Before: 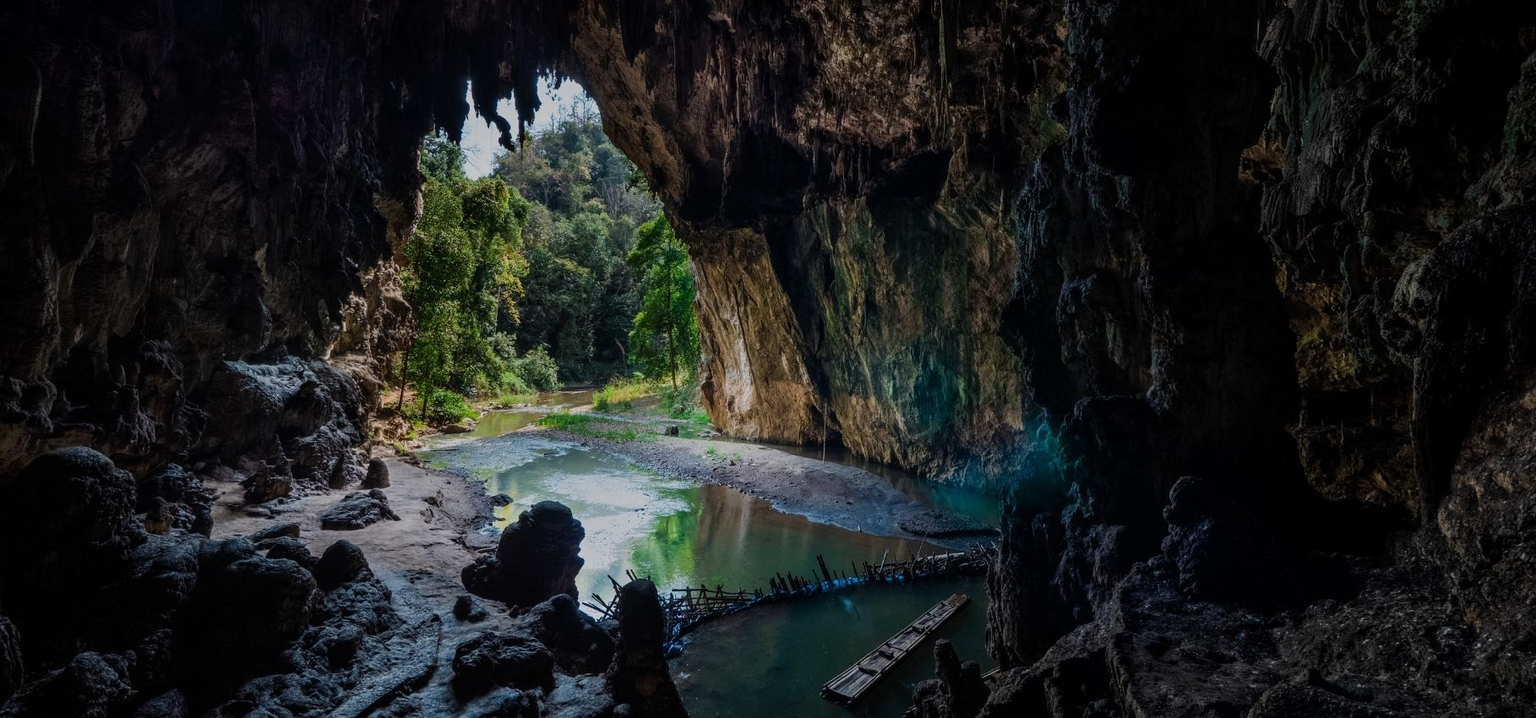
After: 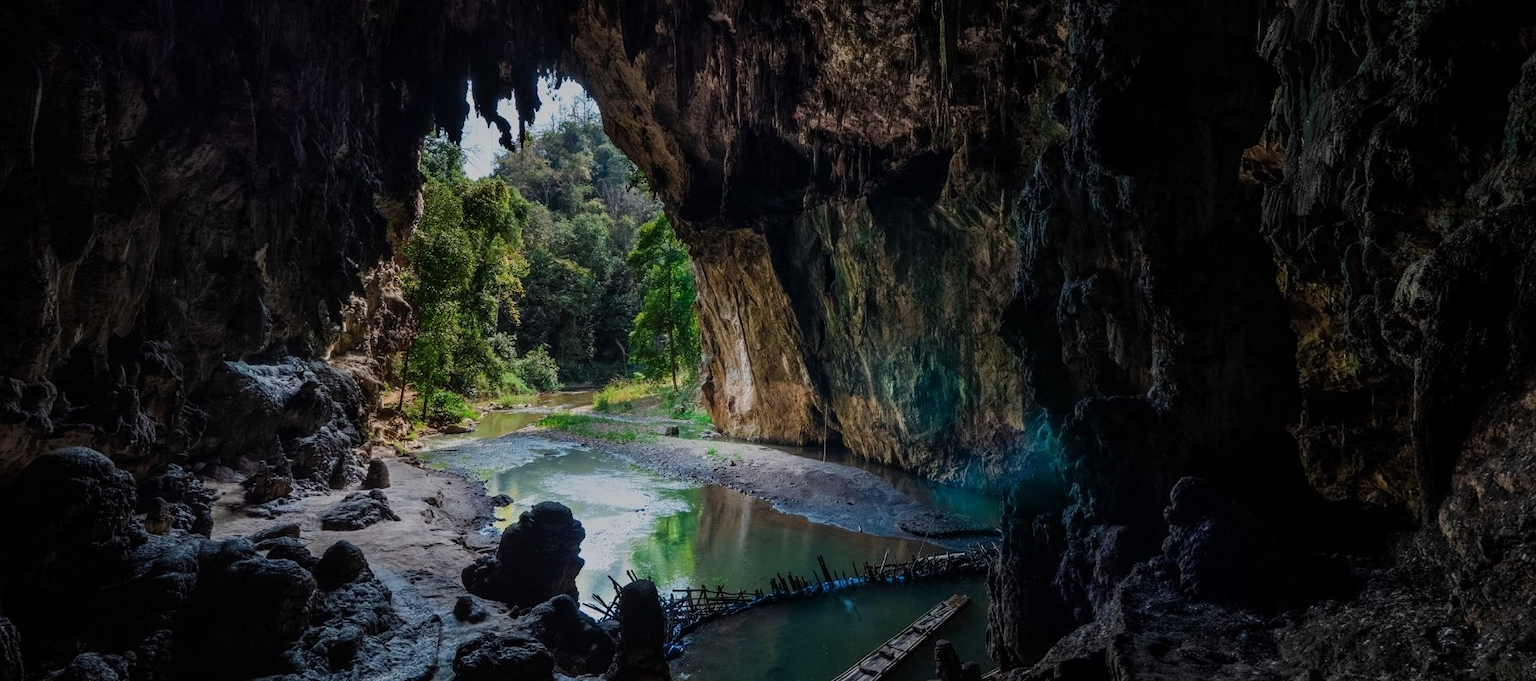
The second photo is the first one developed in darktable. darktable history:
crop and rotate: top 0.013%, bottom 5.124%
